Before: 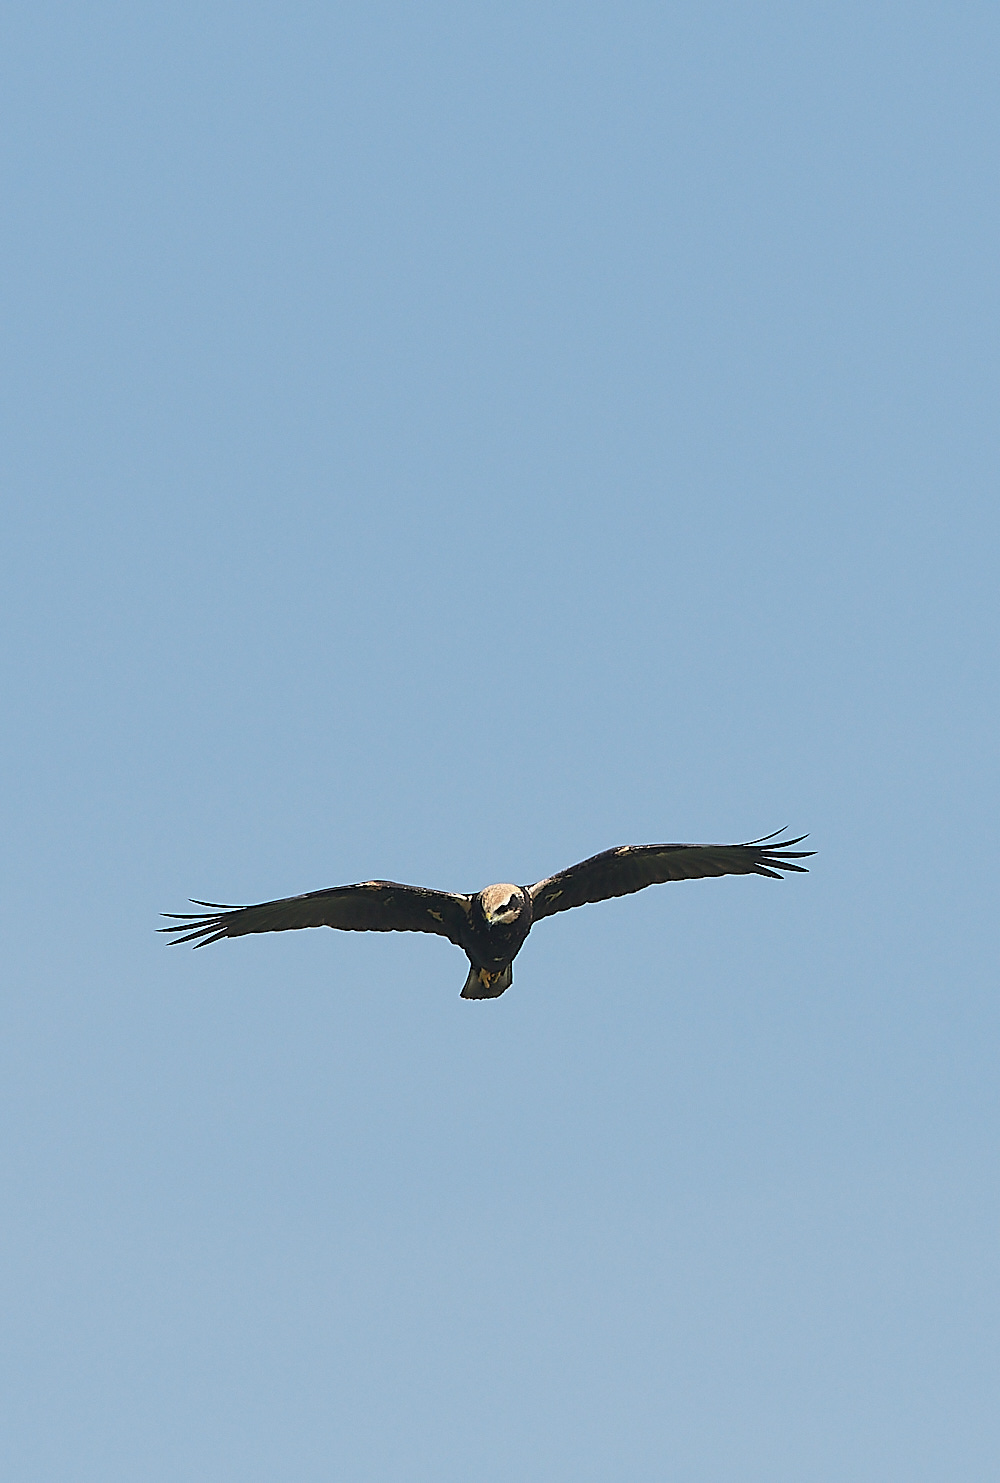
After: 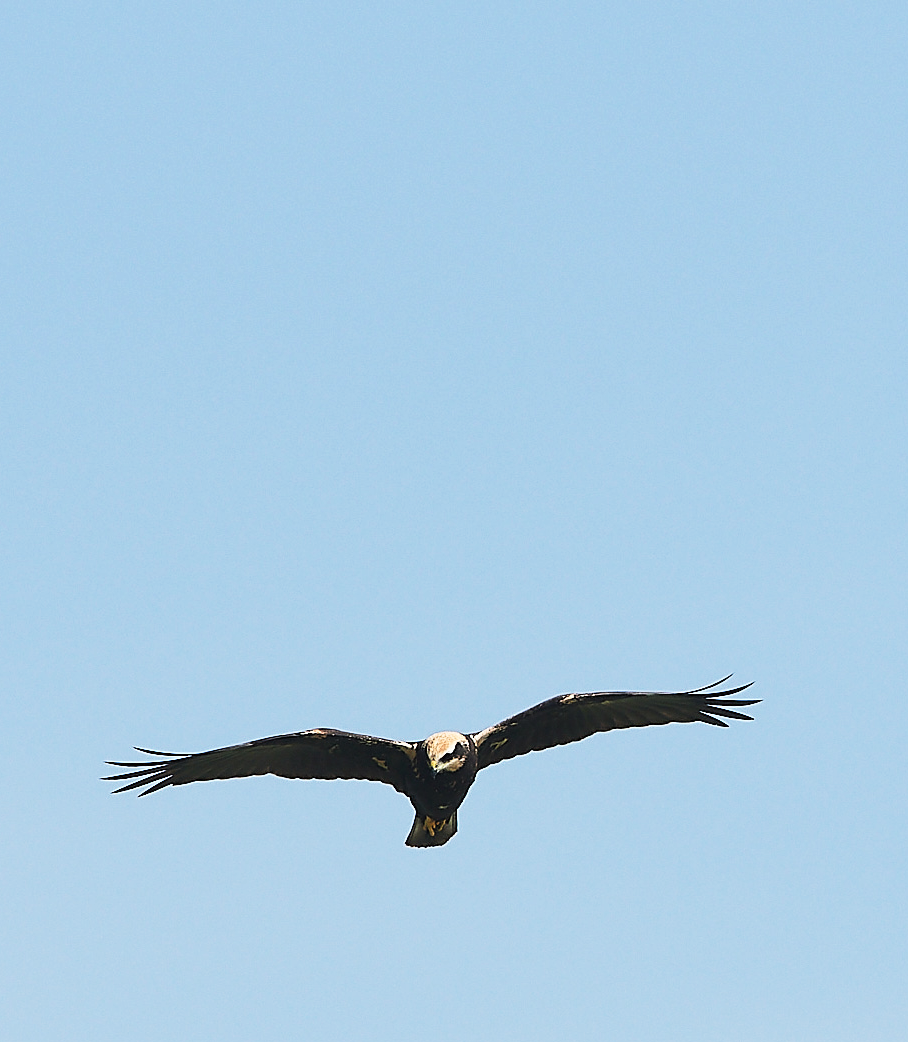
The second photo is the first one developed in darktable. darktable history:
tone curve: curves: ch0 [(0, 0) (0.003, 0.011) (0.011, 0.019) (0.025, 0.03) (0.044, 0.045) (0.069, 0.061) (0.1, 0.085) (0.136, 0.119) (0.177, 0.159) (0.224, 0.205) (0.277, 0.261) (0.335, 0.329) (0.399, 0.407) (0.468, 0.508) (0.543, 0.606) (0.623, 0.71) (0.709, 0.815) (0.801, 0.903) (0.898, 0.957) (1, 1)], preserve colors none
crop: left 5.596%, top 10.314%, right 3.534%, bottom 19.395%
